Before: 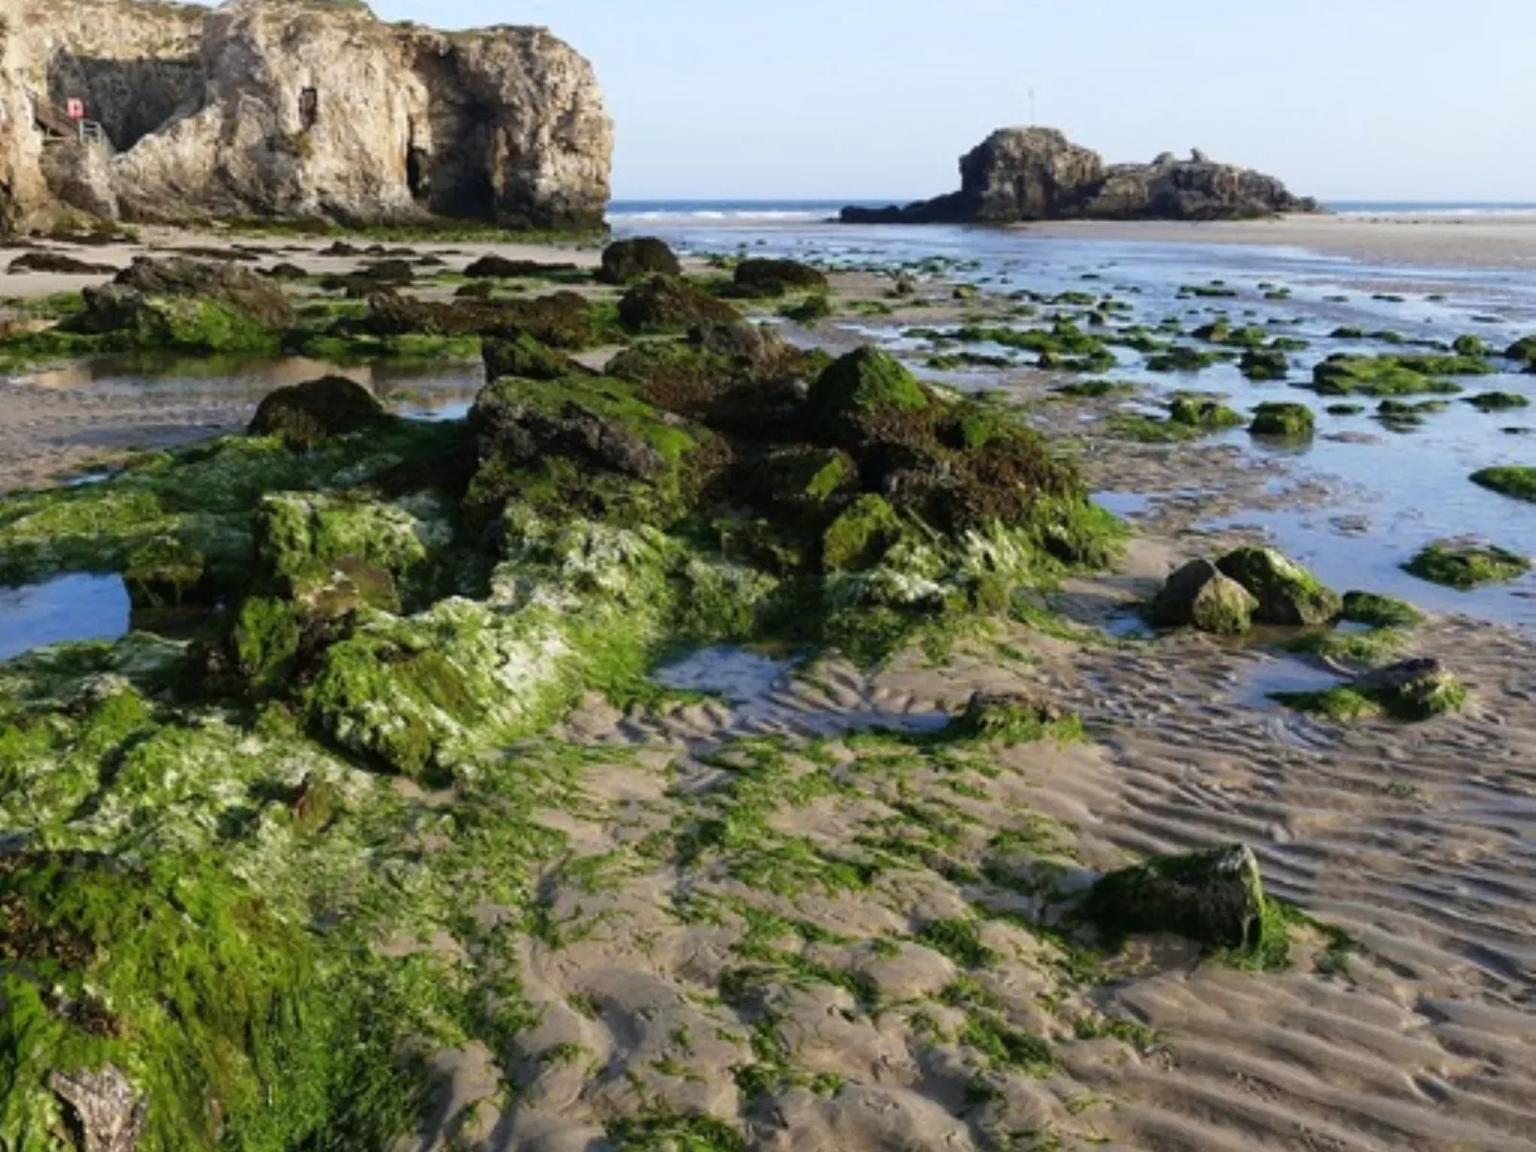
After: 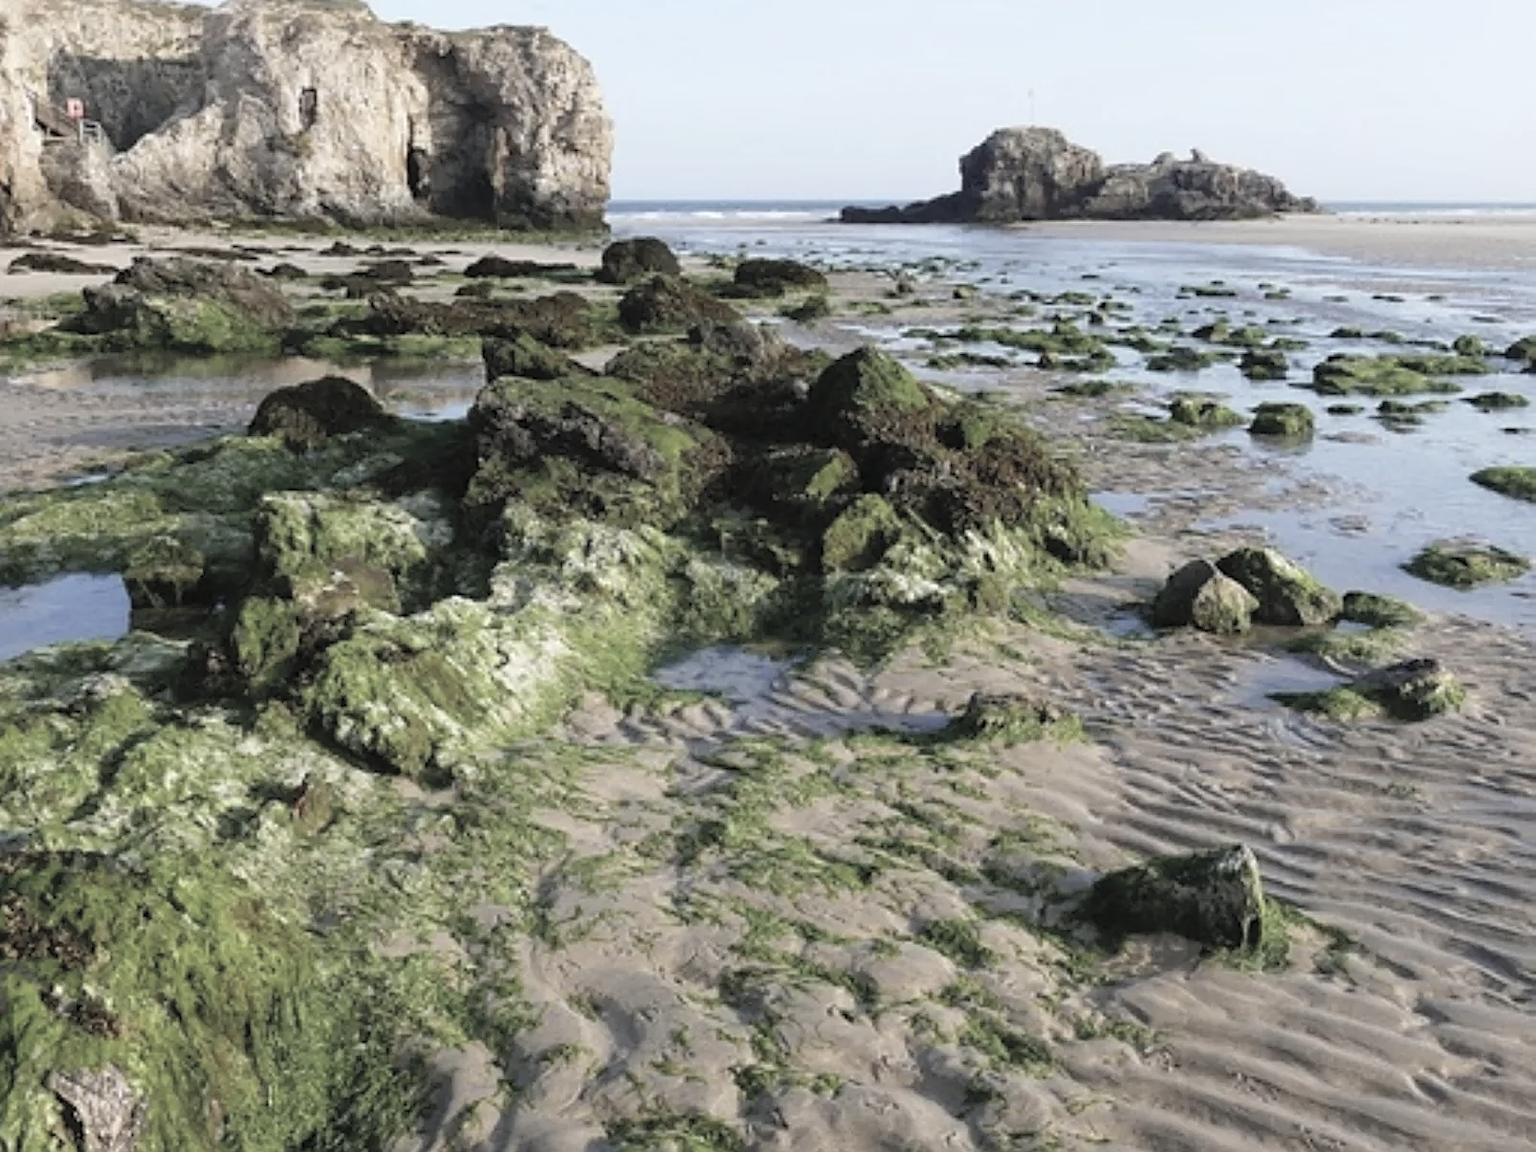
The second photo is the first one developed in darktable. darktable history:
sharpen: on, module defaults
contrast brightness saturation: brightness 0.183, saturation -0.482
